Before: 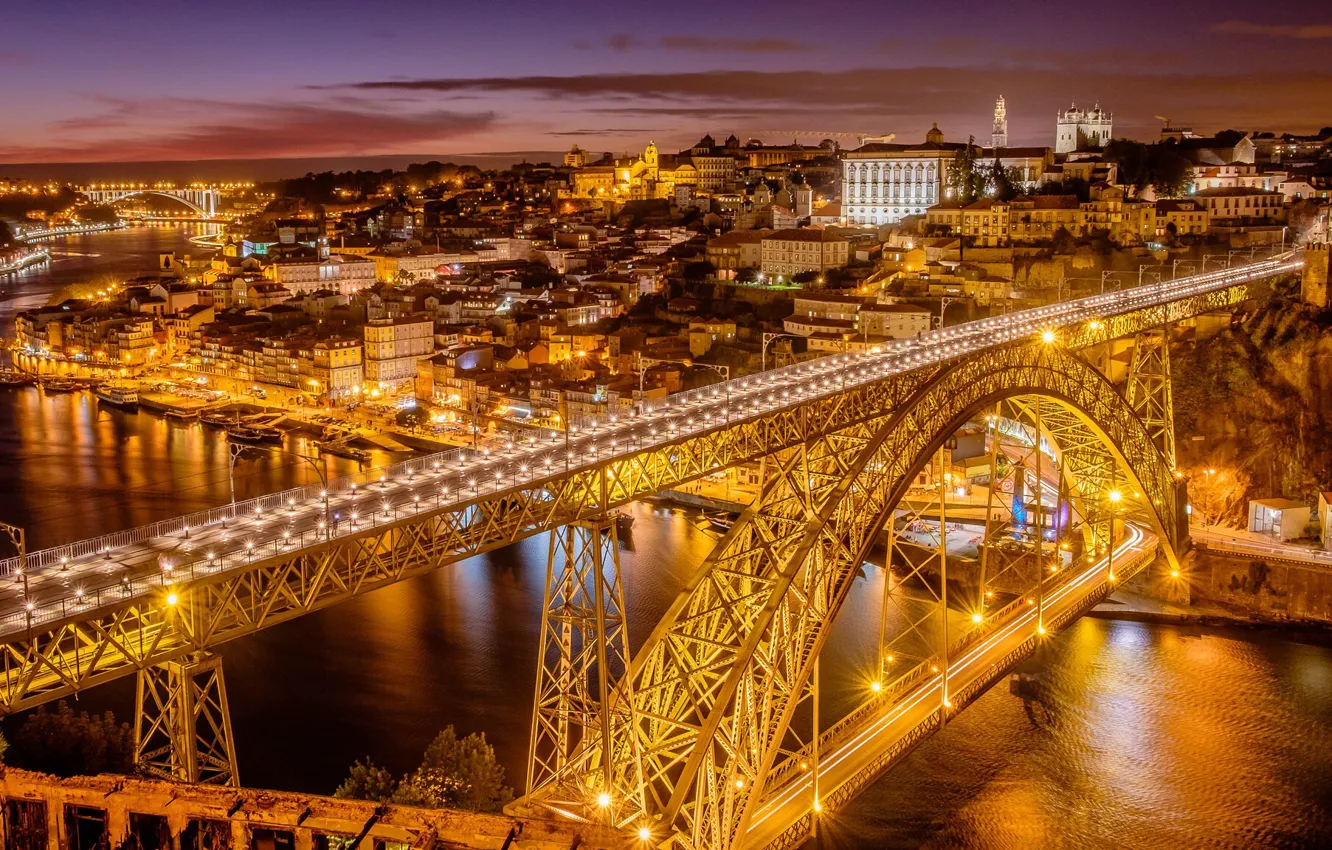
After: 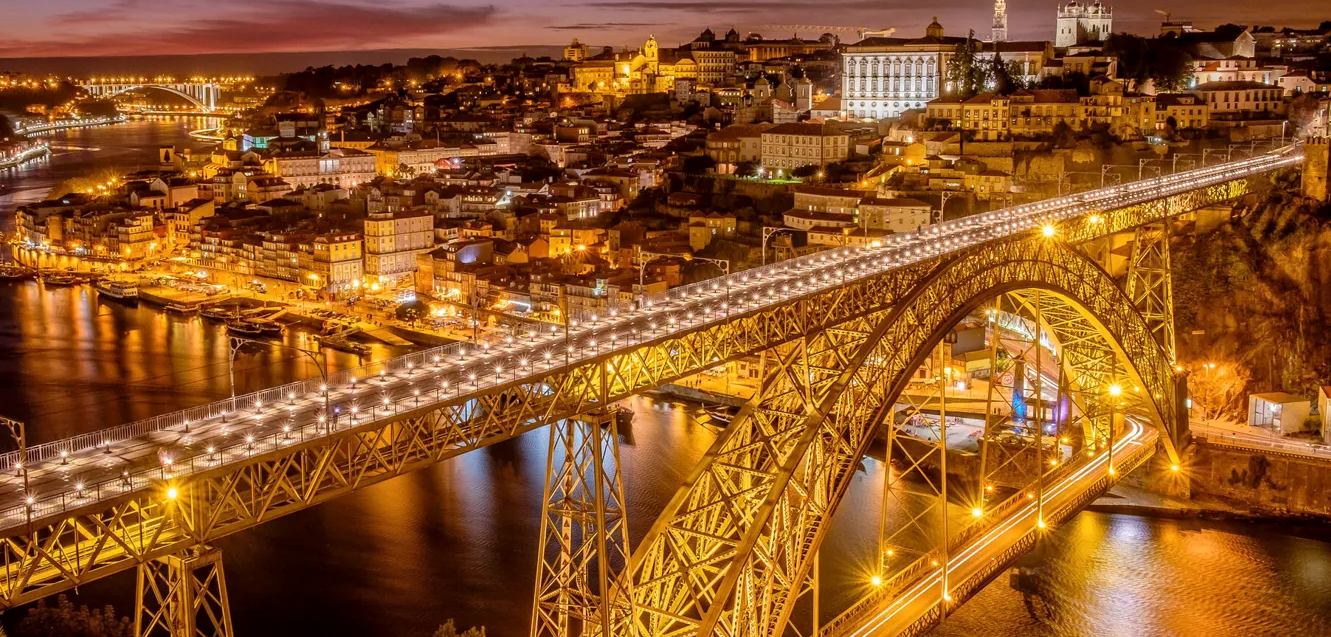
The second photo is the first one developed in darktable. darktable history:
local contrast: highlights 100%, shadows 100%, detail 120%, midtone range 0.2
crop and rotate: top 12.5%, bottom 12.5%
